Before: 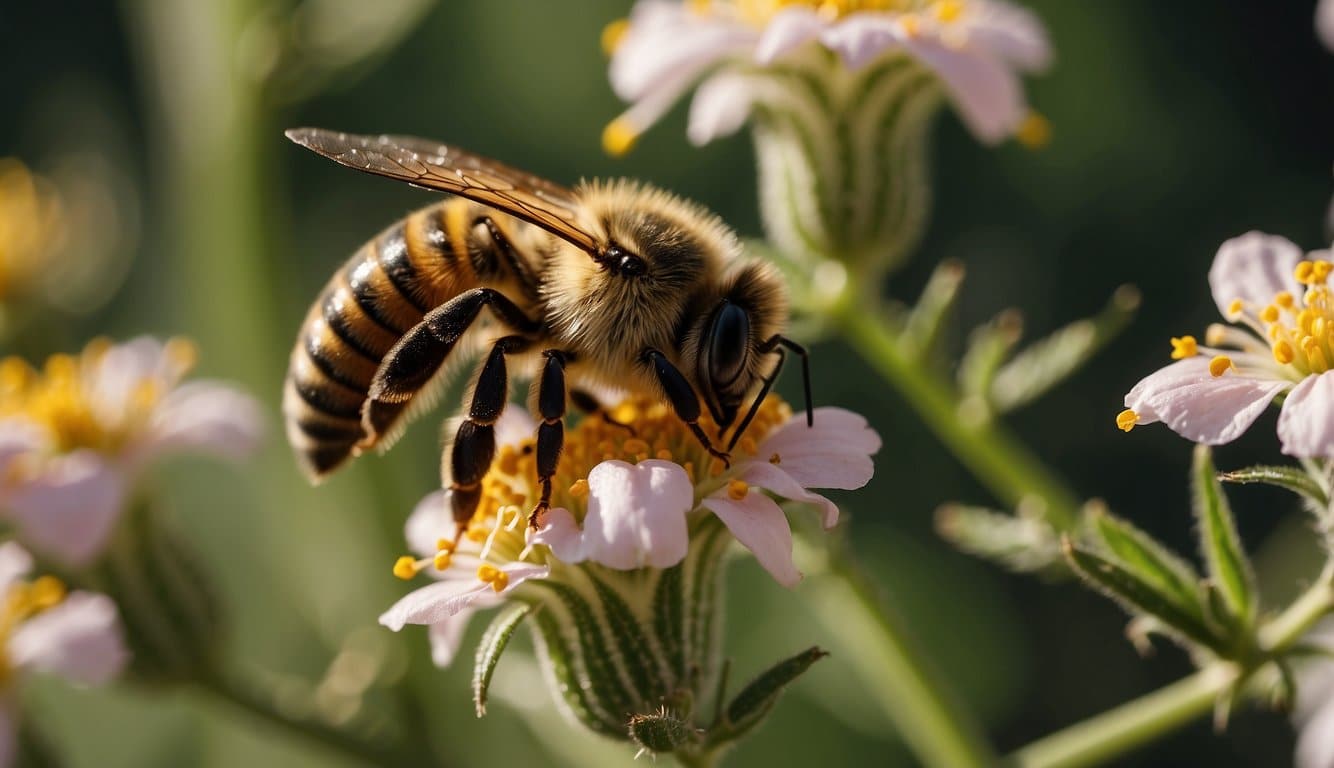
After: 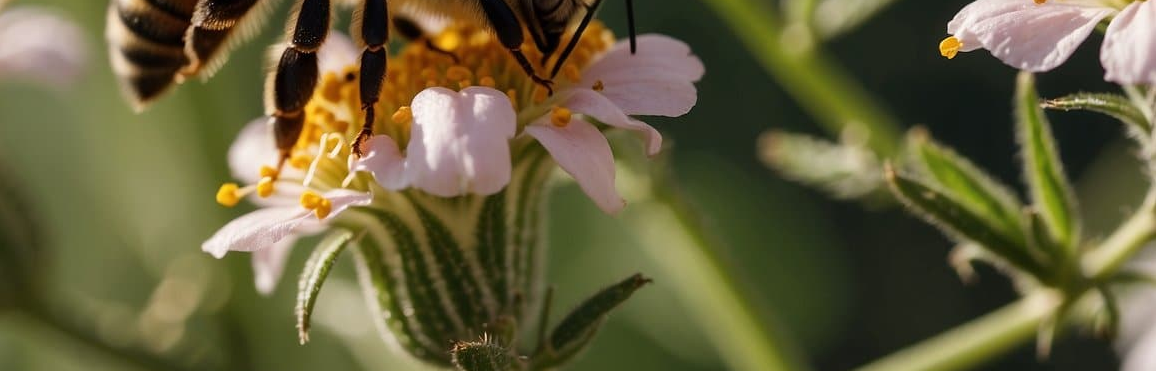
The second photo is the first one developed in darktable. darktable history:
crop and rotate: left 13.319%, top 48.644%, bottom 2.924%
